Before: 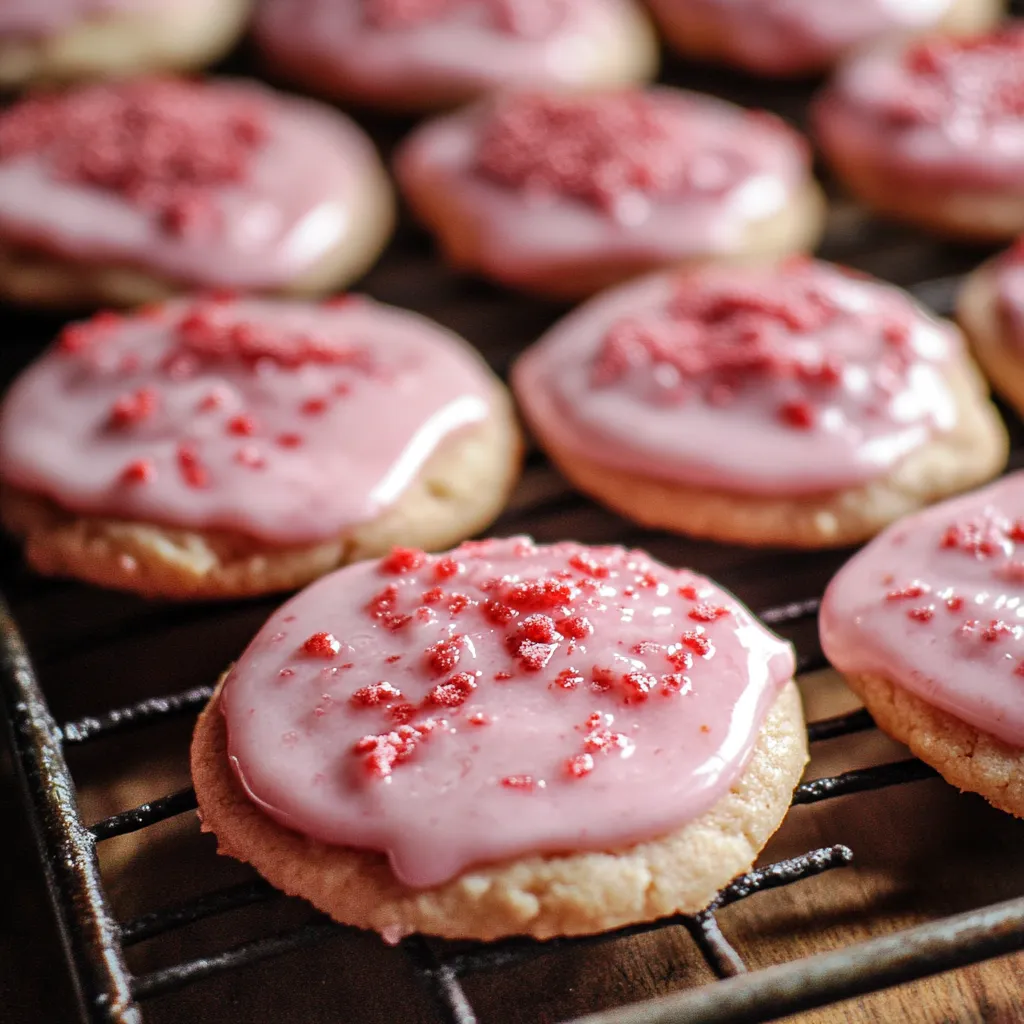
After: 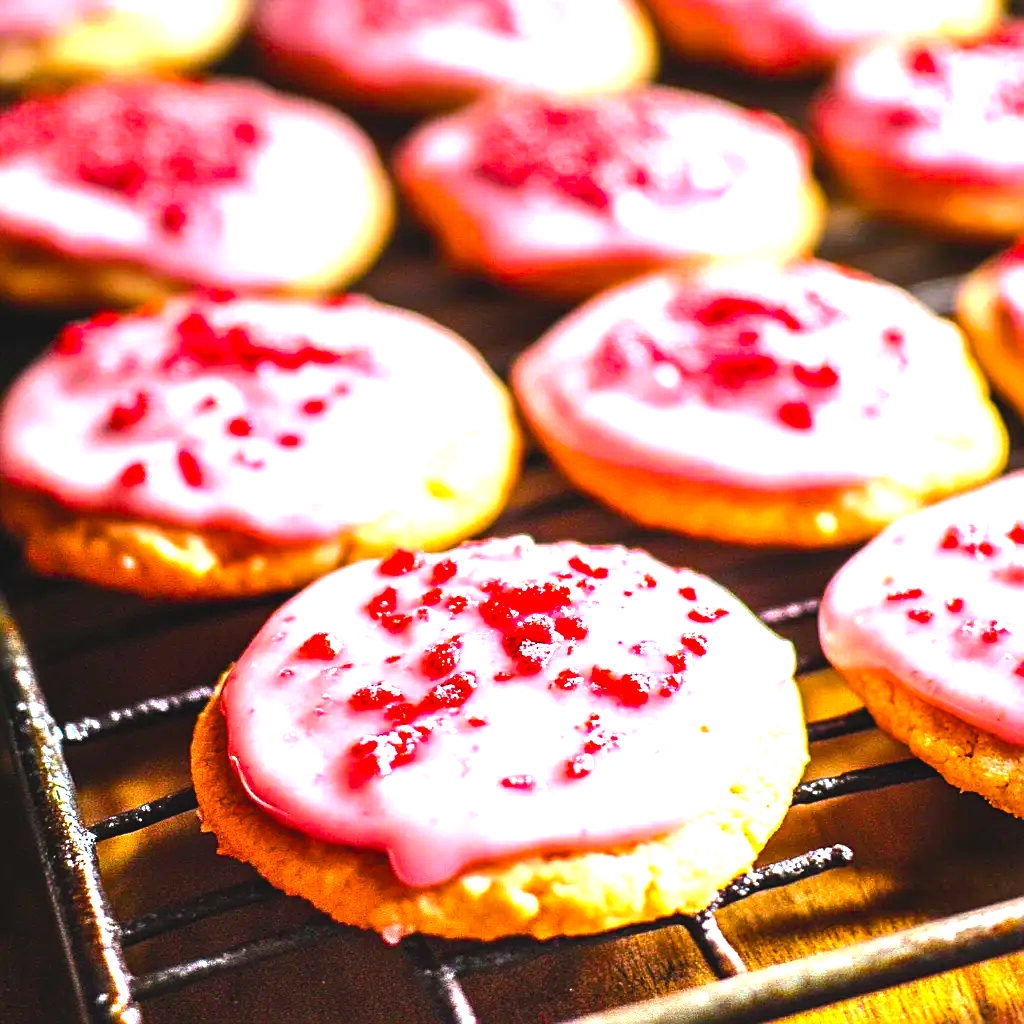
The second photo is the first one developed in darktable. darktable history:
sharpen: on, module defaults
exposure: black level correction 0, exposure 1.343 EV, compensate highlight preservation false
contrast brightness saturation: contrast -0.123
color balance rgb: white fulcrum 0.098 EV, linear chroma grading › shadows -39.831%, linear chroma grading › highlights 40.087%, linear chroma grading › global chroma 44.722%, linear chroma grading › mid-tones -29.896%, perceptual saturation grading › global saturation 20%, perceptual saturation grading › highlights -25.174%, perceptual saturation grading › shadows 49.535%, perceptual brilliance grading › global brilliance -5.833%, perceptual brilliance grading › highlights 24.841%, perceptual brilliance grading › mid-tones 6.863%, perceptual brilliance grading › shadows -4.954%
